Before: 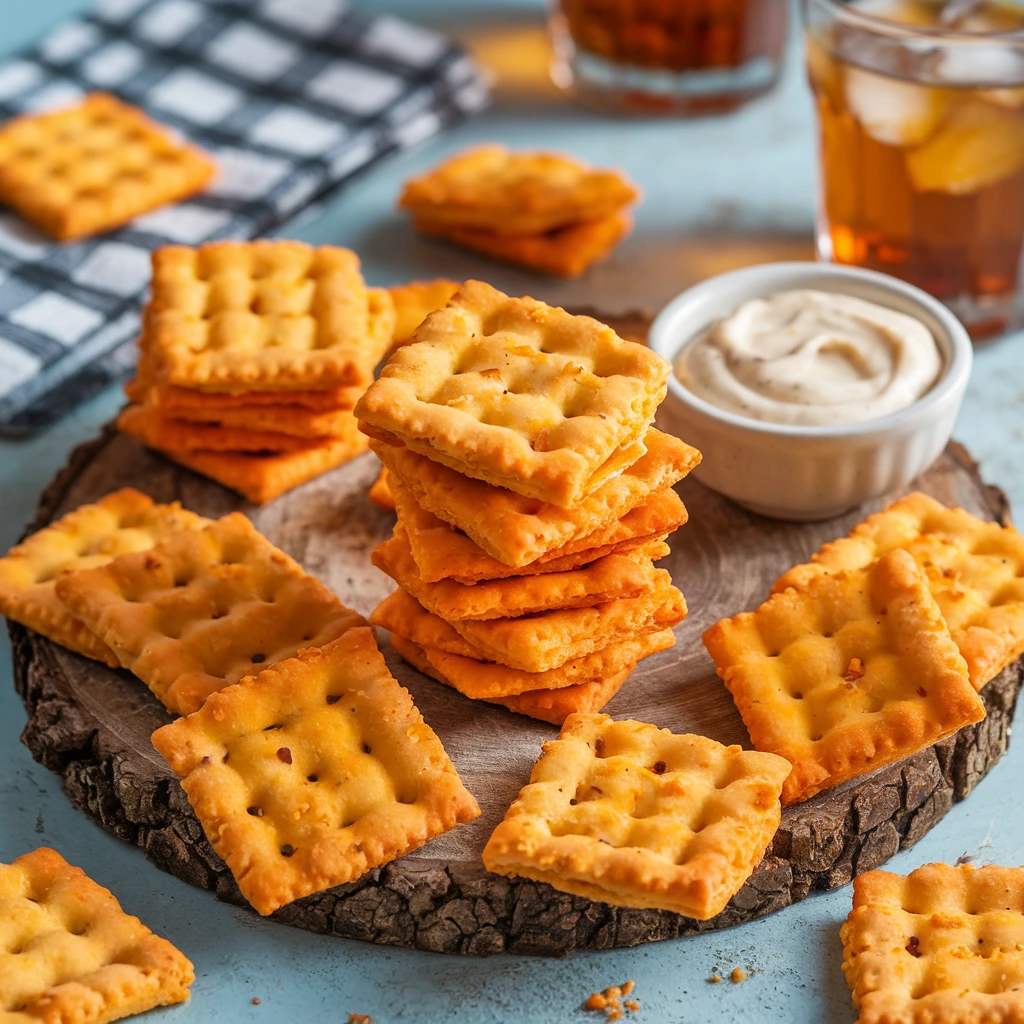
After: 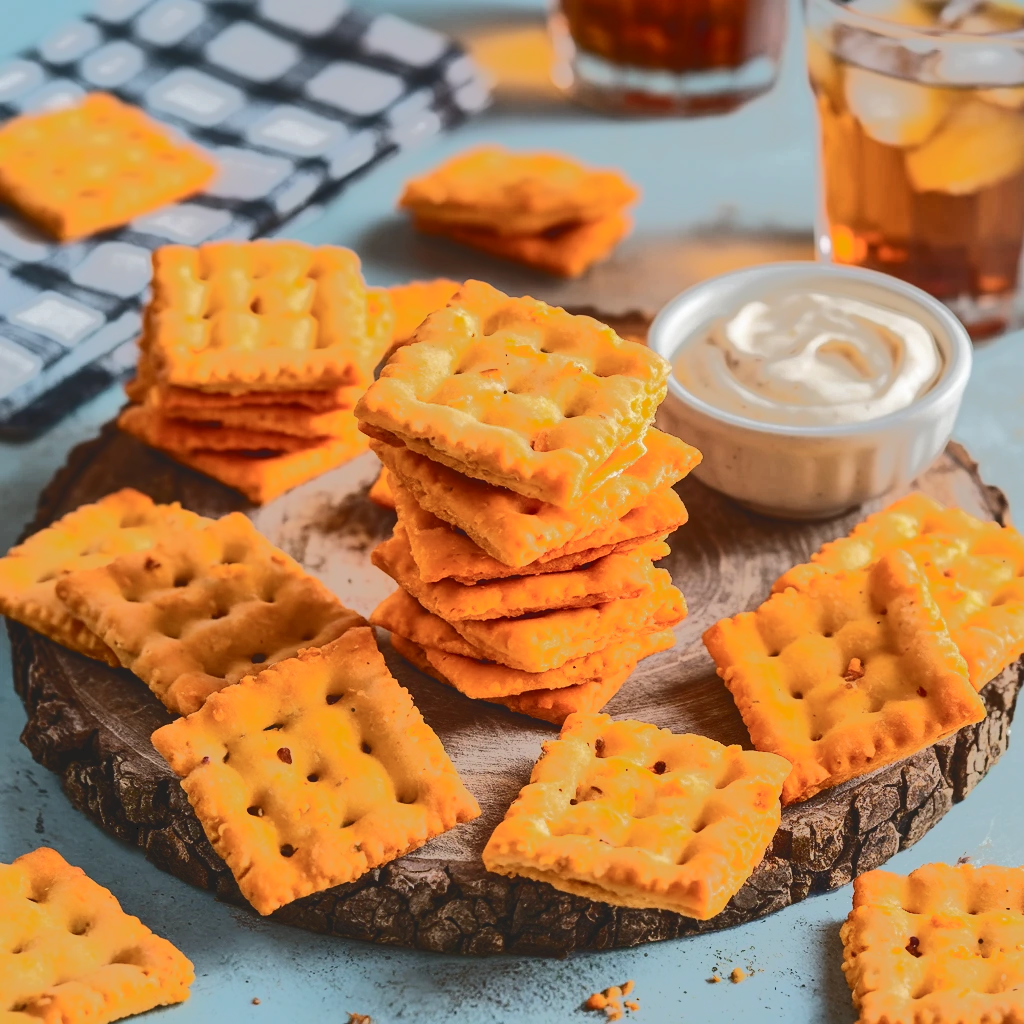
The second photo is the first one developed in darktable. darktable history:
contrast brightness saturation: contrast 0.235, brightness 0.093
tone curve: curves: ch0 [(0, 0) (0.003, 0.118) (0.011, 0.118) (0.025, 0.122) (0.044, 0.131) (0.069, 0.142) (0.1, 0.155) (0.136, 0.168) (0.177, 0.183) (0.224, 0.216) (0.277, 0.265) (0.335, 0.337) (0.399, 0.415) (0.468, 0.506) (0.543, 0.586) (0.623, 0.665) (0.709, 0.716) (0.801, 0.737) (0.898, 0.744) (1, 1)], color space Lab, independent channels, preserve colors none
